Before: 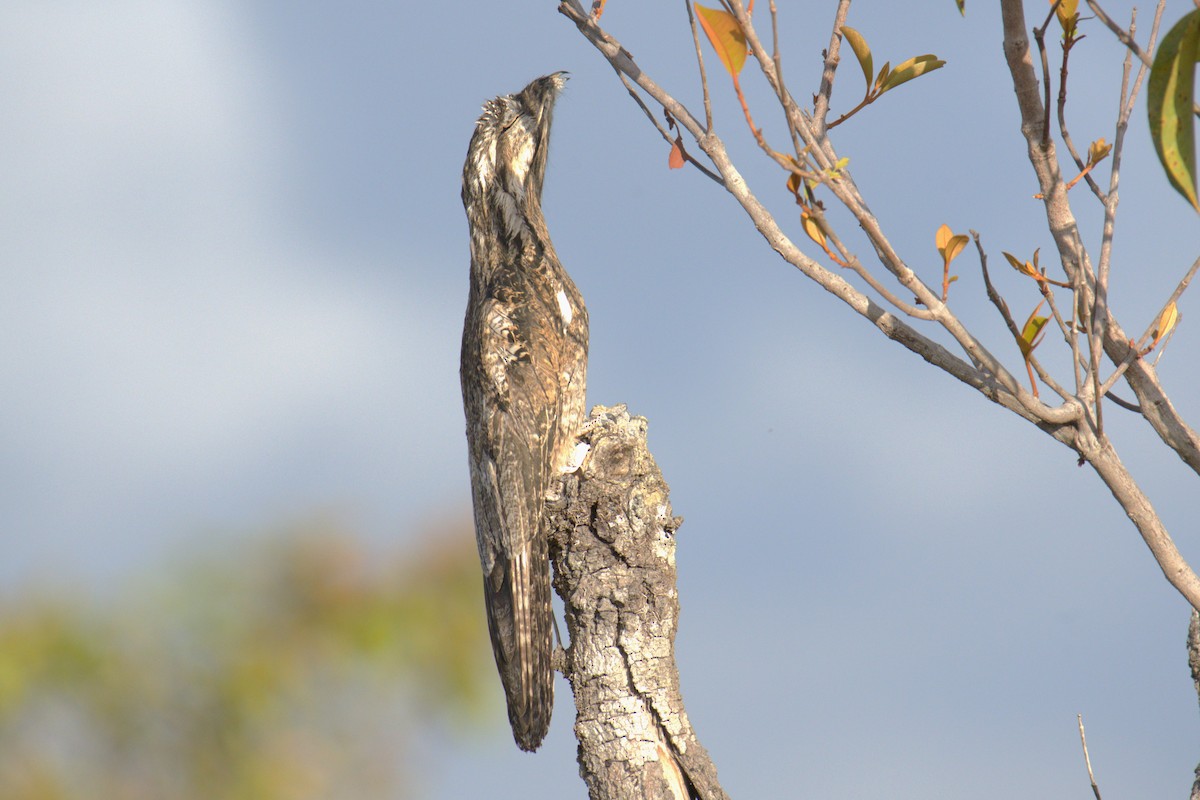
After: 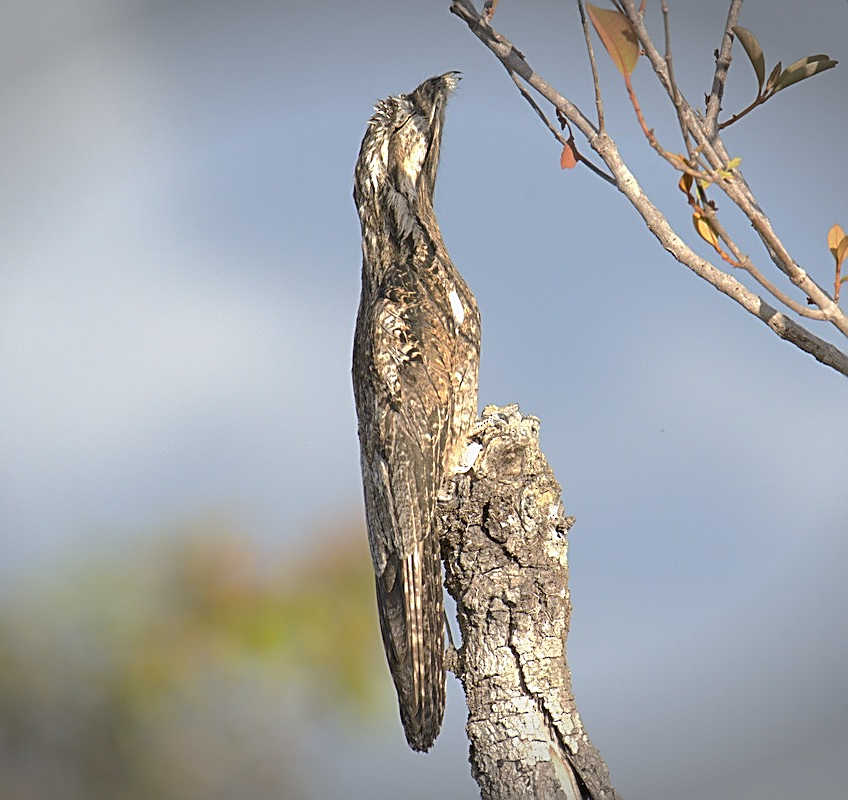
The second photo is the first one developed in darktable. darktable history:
sharpen: amount 0.987
vignetting: fall-off start 99.79%, width/height ratio 1.322
crop and rotate: left 9.058%, right 20.261%
